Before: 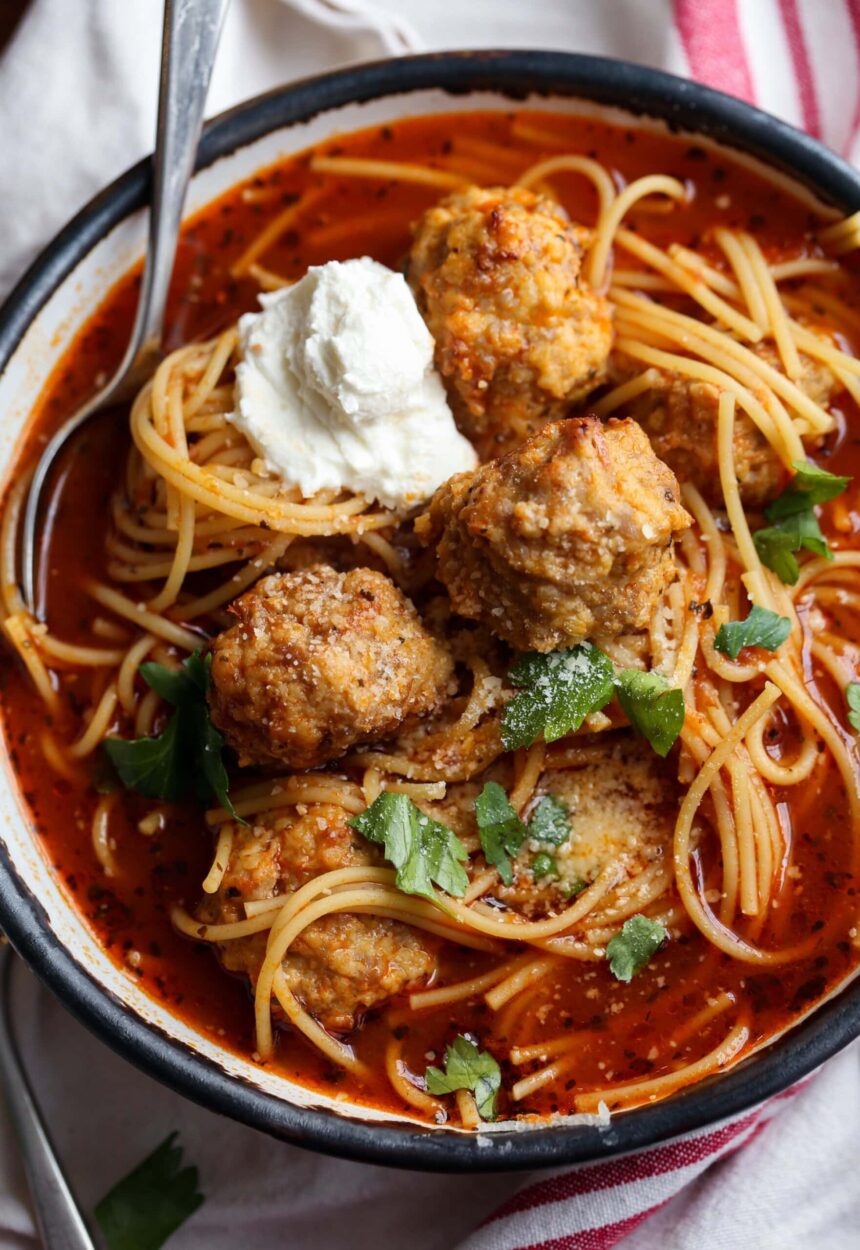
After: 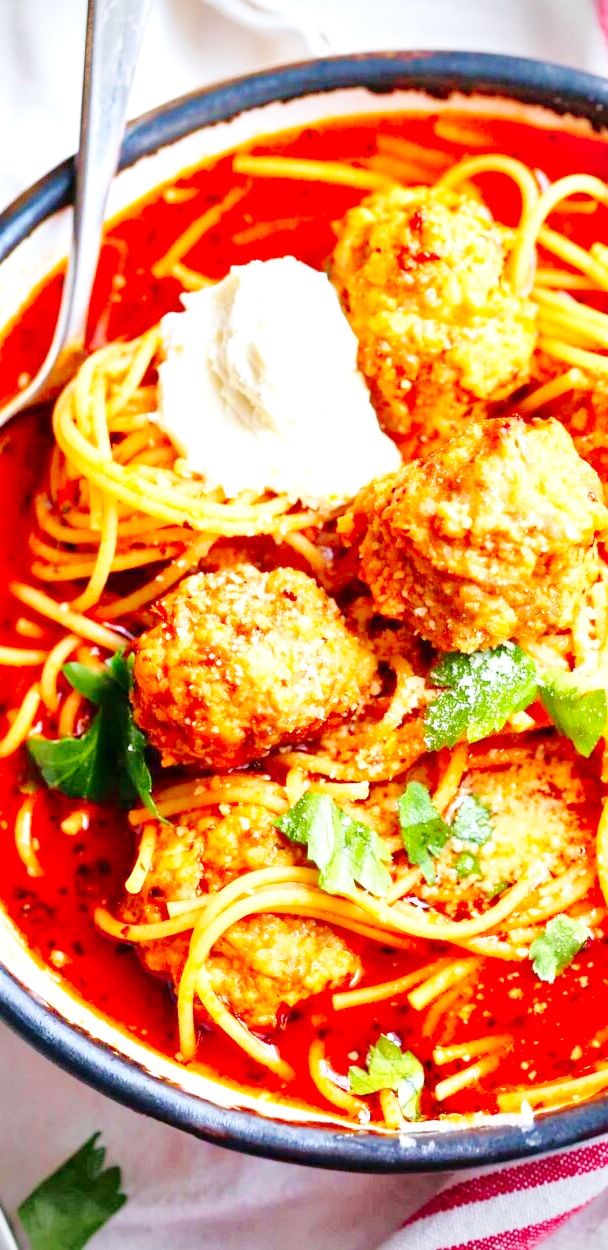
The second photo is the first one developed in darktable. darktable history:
exposure: black level correction 0, exposure 1.198 EV, compensate exposure bias true, compensate highlight preservation false
white balance: red 0.98, blue 1.034
crop and rotate: left 9.061%, right 20.142%
contrast brightness saturation: contrast 0.16, saturation 0.32
vignetting: unbound false
tone equalizer: -8 EV 2 EV, -7 EV 2 EV, -6 EV 2 EV, -5 EV 2 EV, -4 EV 2 EV, -3 EV 1.5 EV, -2 EV 1 EV, -1 EV 0.5 EV
base curve: curves: ch0 [(0, 0) (0.036, 0.025) (0.121, 0.166) (0.206, 0.329) (0.605, 0.79) (1, 1)], preserve colors none
